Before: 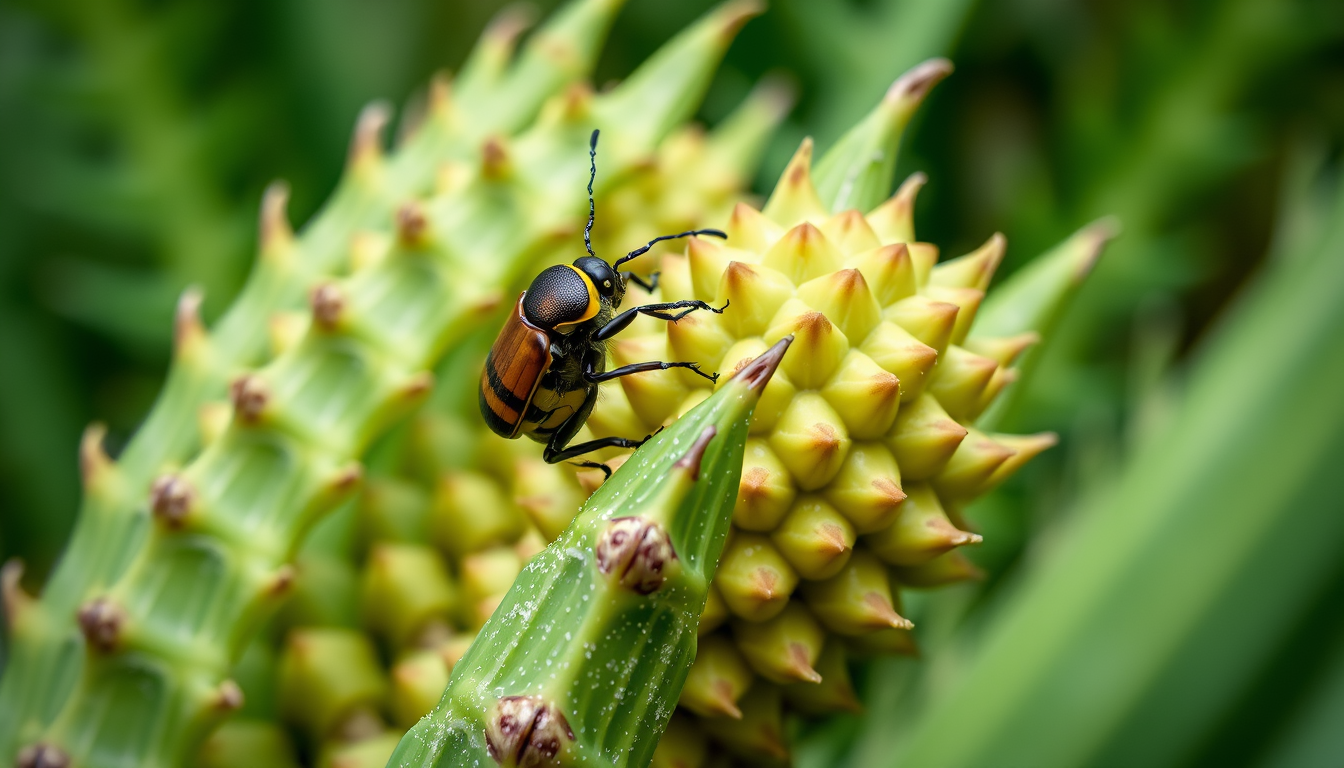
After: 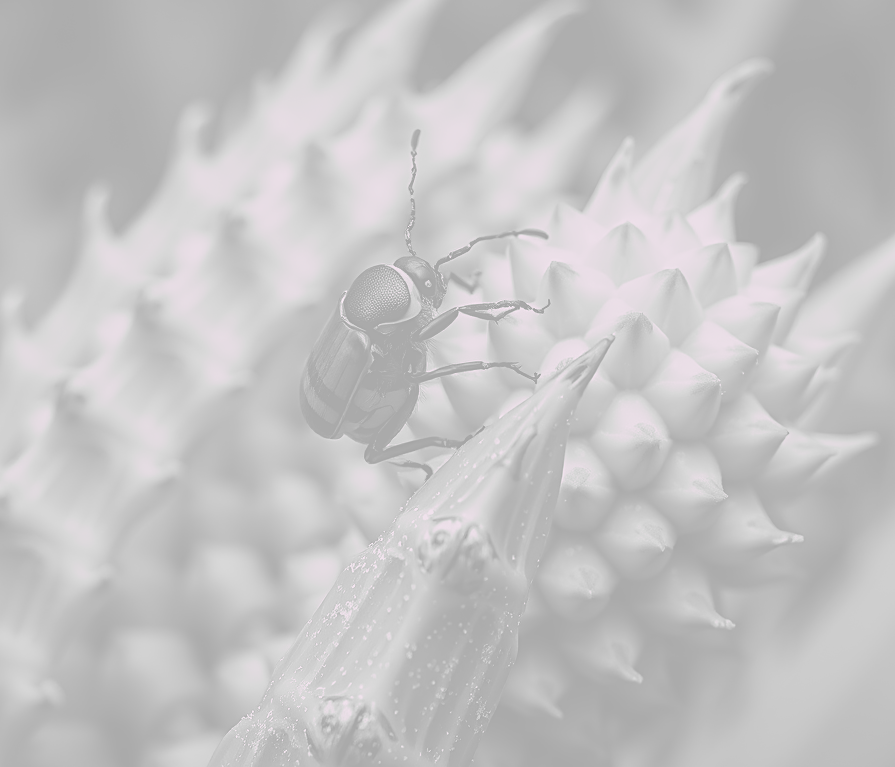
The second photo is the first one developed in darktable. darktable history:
crop and rotate: left 13.342%, right 19.991%
exposure: black level correction -0.071, exposure 0.5 EV, compensate highlight preservation false
colorize: hue 331.2°, saturation 75%, source mix 30.28%, lightness 70.52%, version 1
split-toning: highlights › hue 298.8°, highlights › saturation 0.73, compress 41.76%
contrast brightness saturation: contrast 0.03, brightness -0.04
sharpen: on, module defaults
monochrome: a -92.57, b 58.91
